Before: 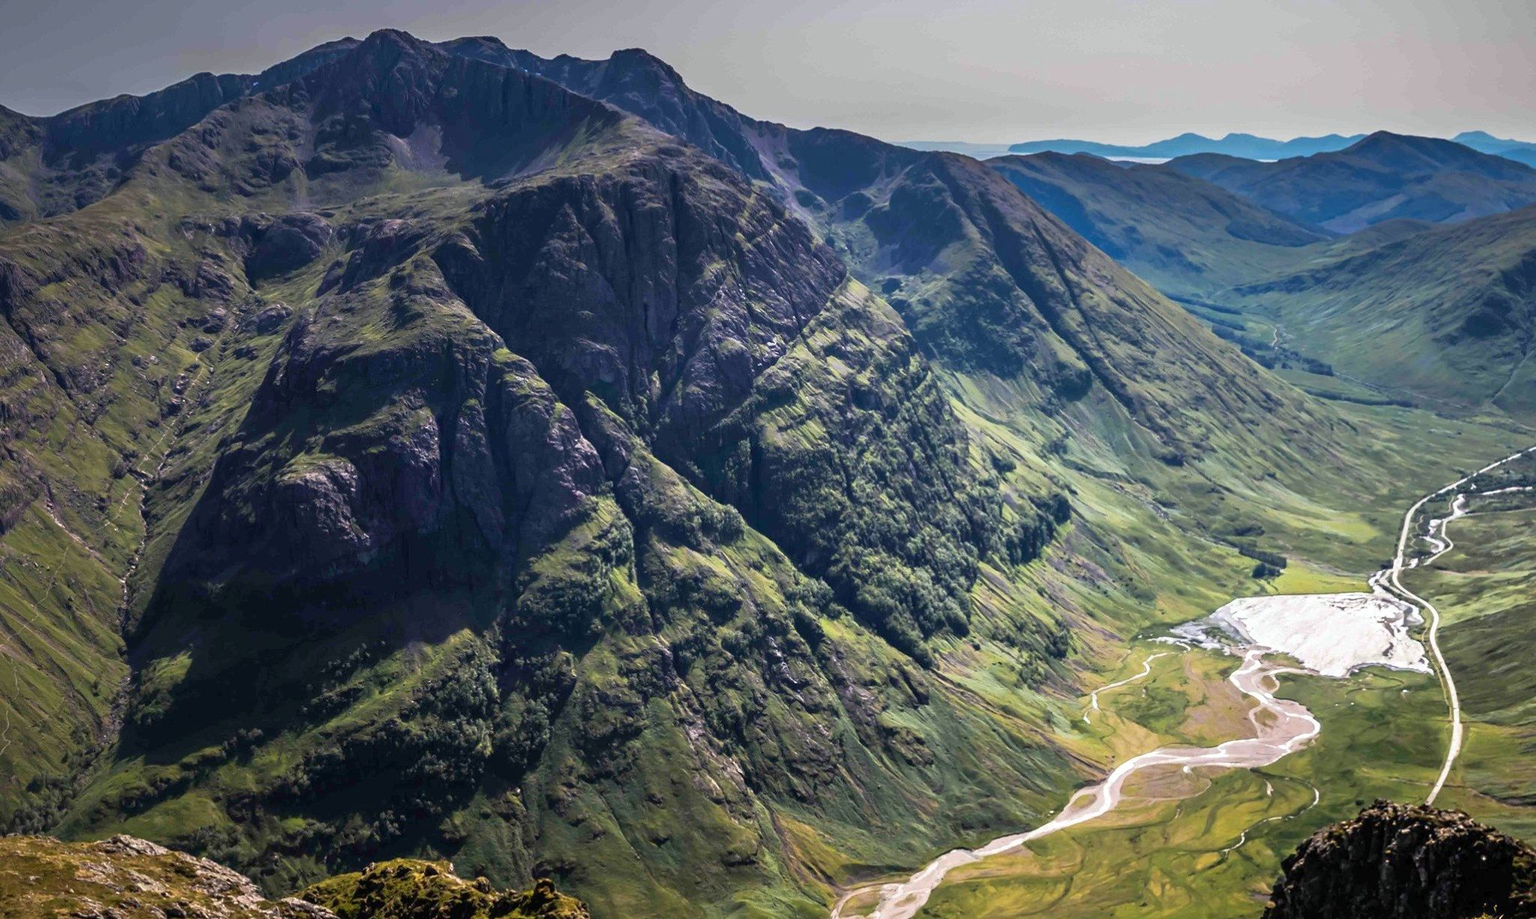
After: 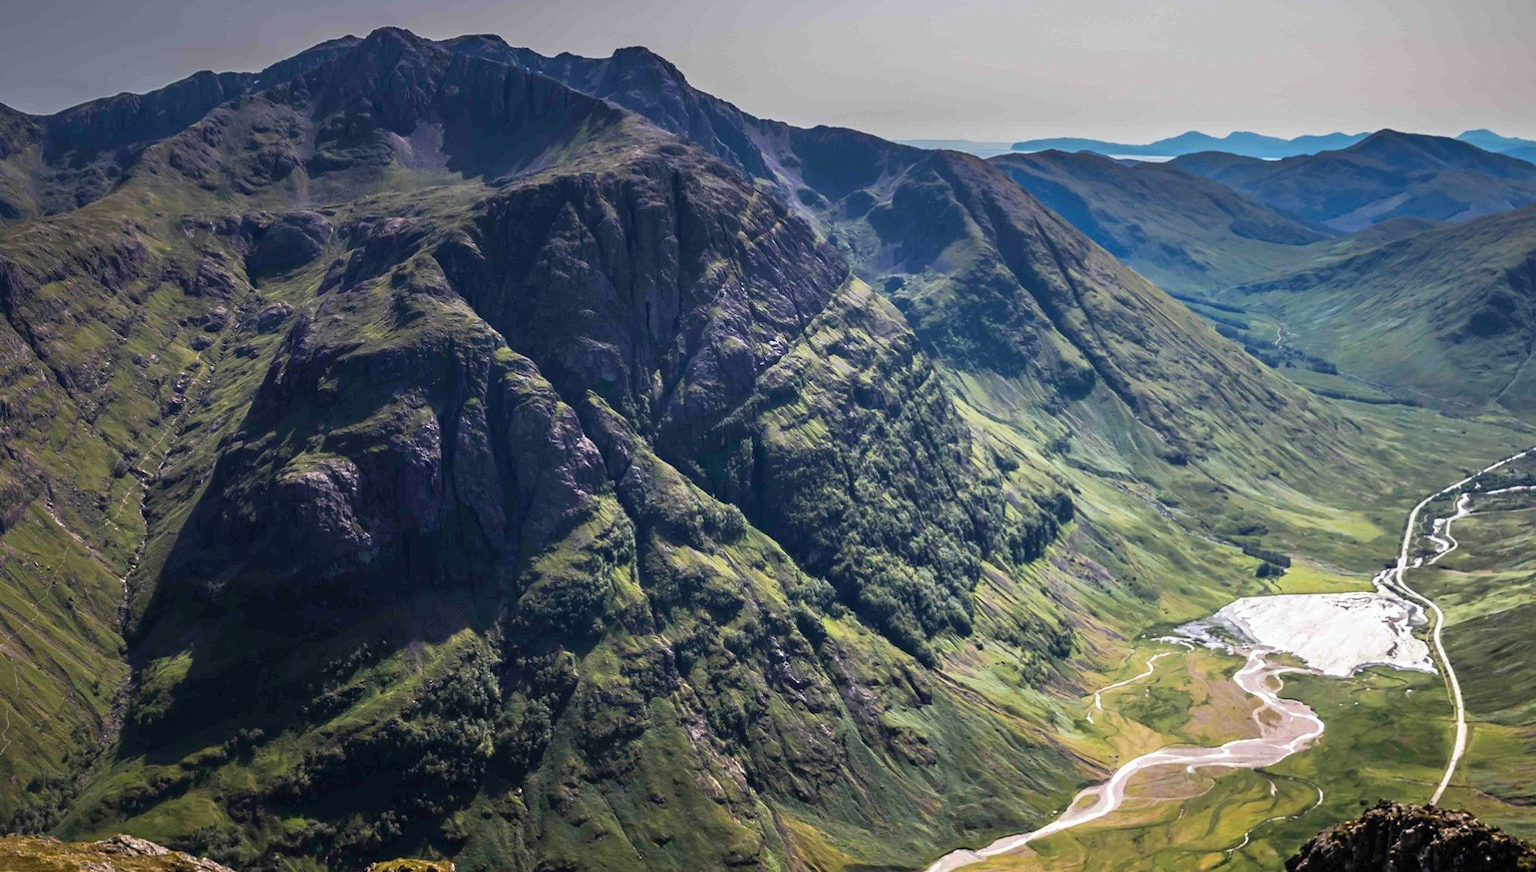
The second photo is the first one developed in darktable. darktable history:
crop: top 0.291%, right 0.258%, bottom 5.015%
